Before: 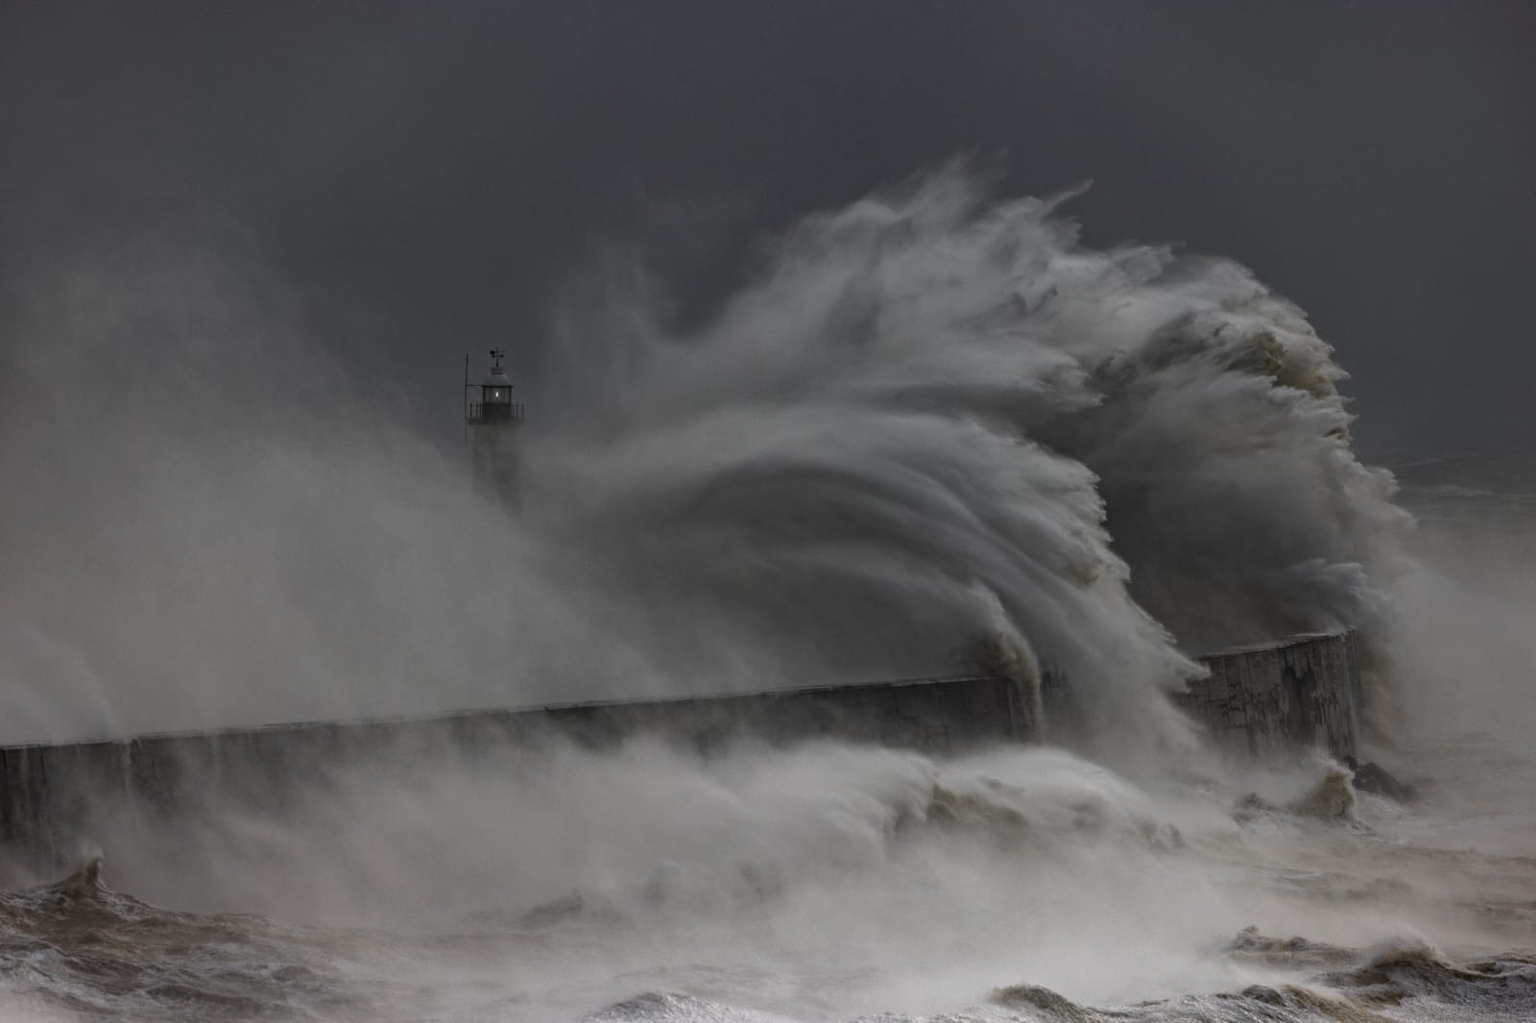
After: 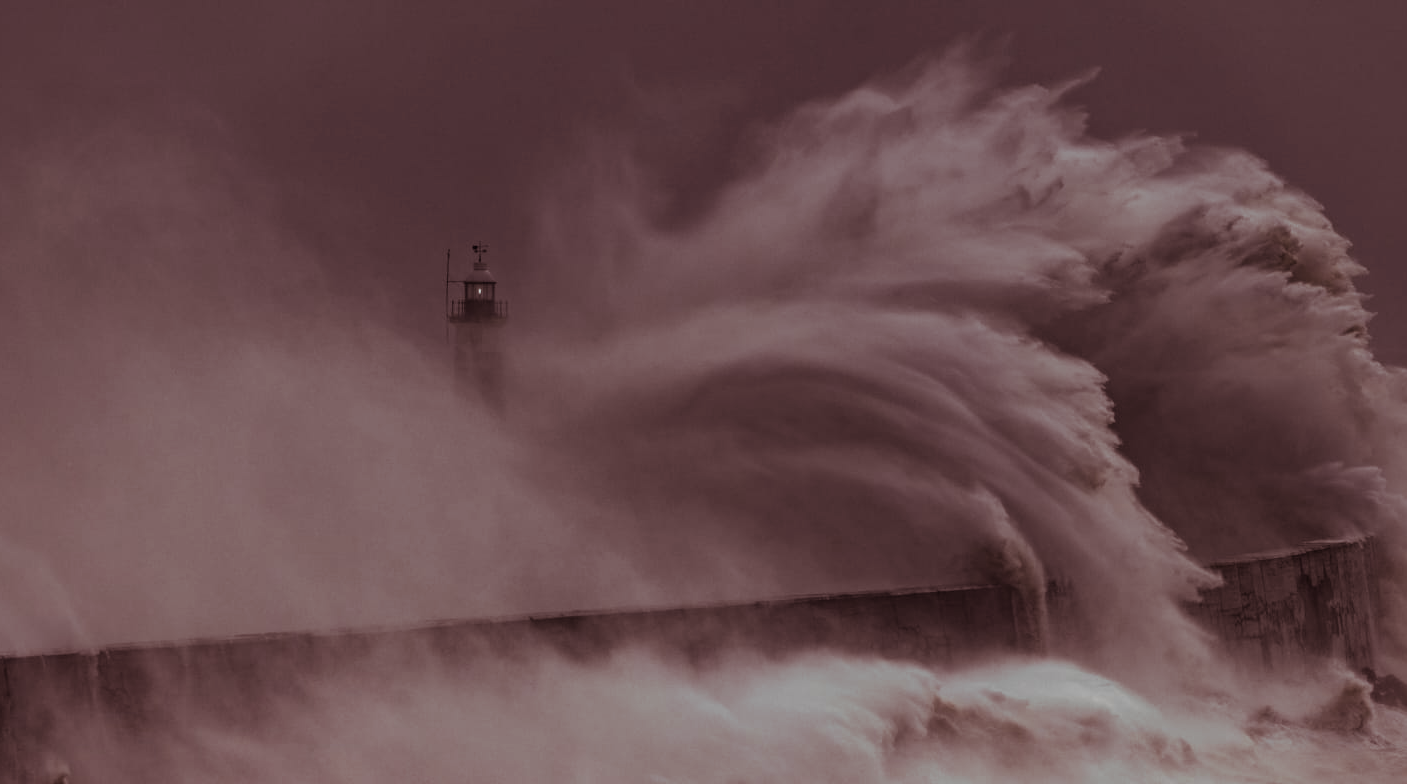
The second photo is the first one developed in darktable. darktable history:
crop and rotate: left 2.425%, top 11.305%, right 9.6%, bottom 15.08%
white balance: emerald 1
split-toning: highlights › hue 298.8°, highlights › saturation 0.73, compress 41.76%
